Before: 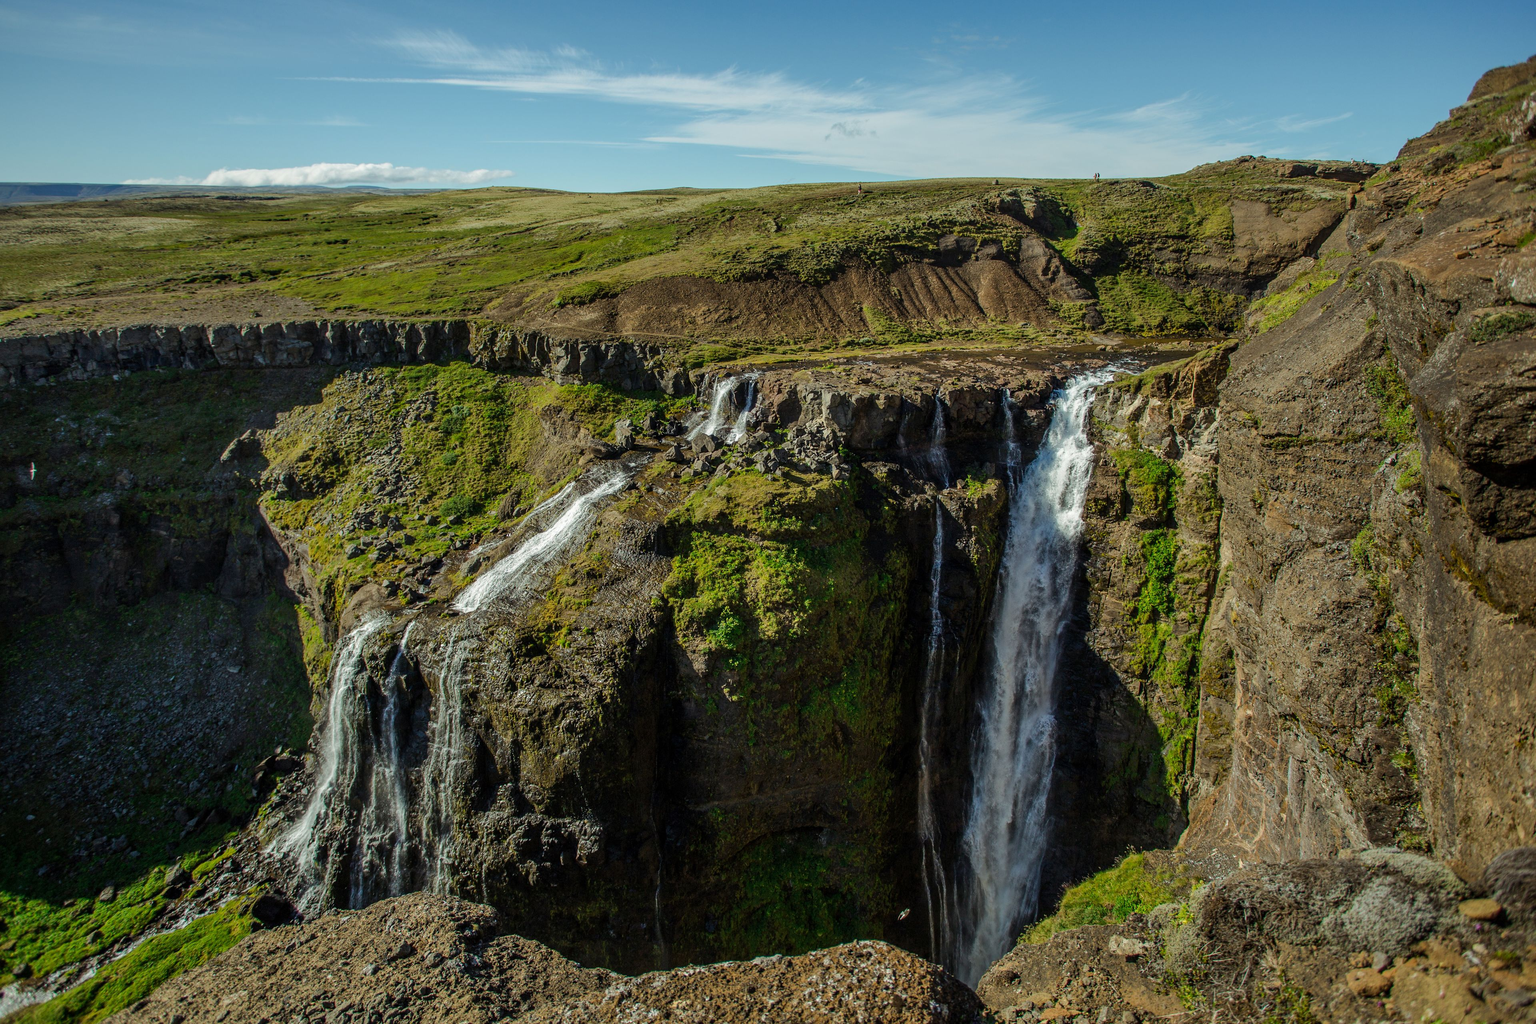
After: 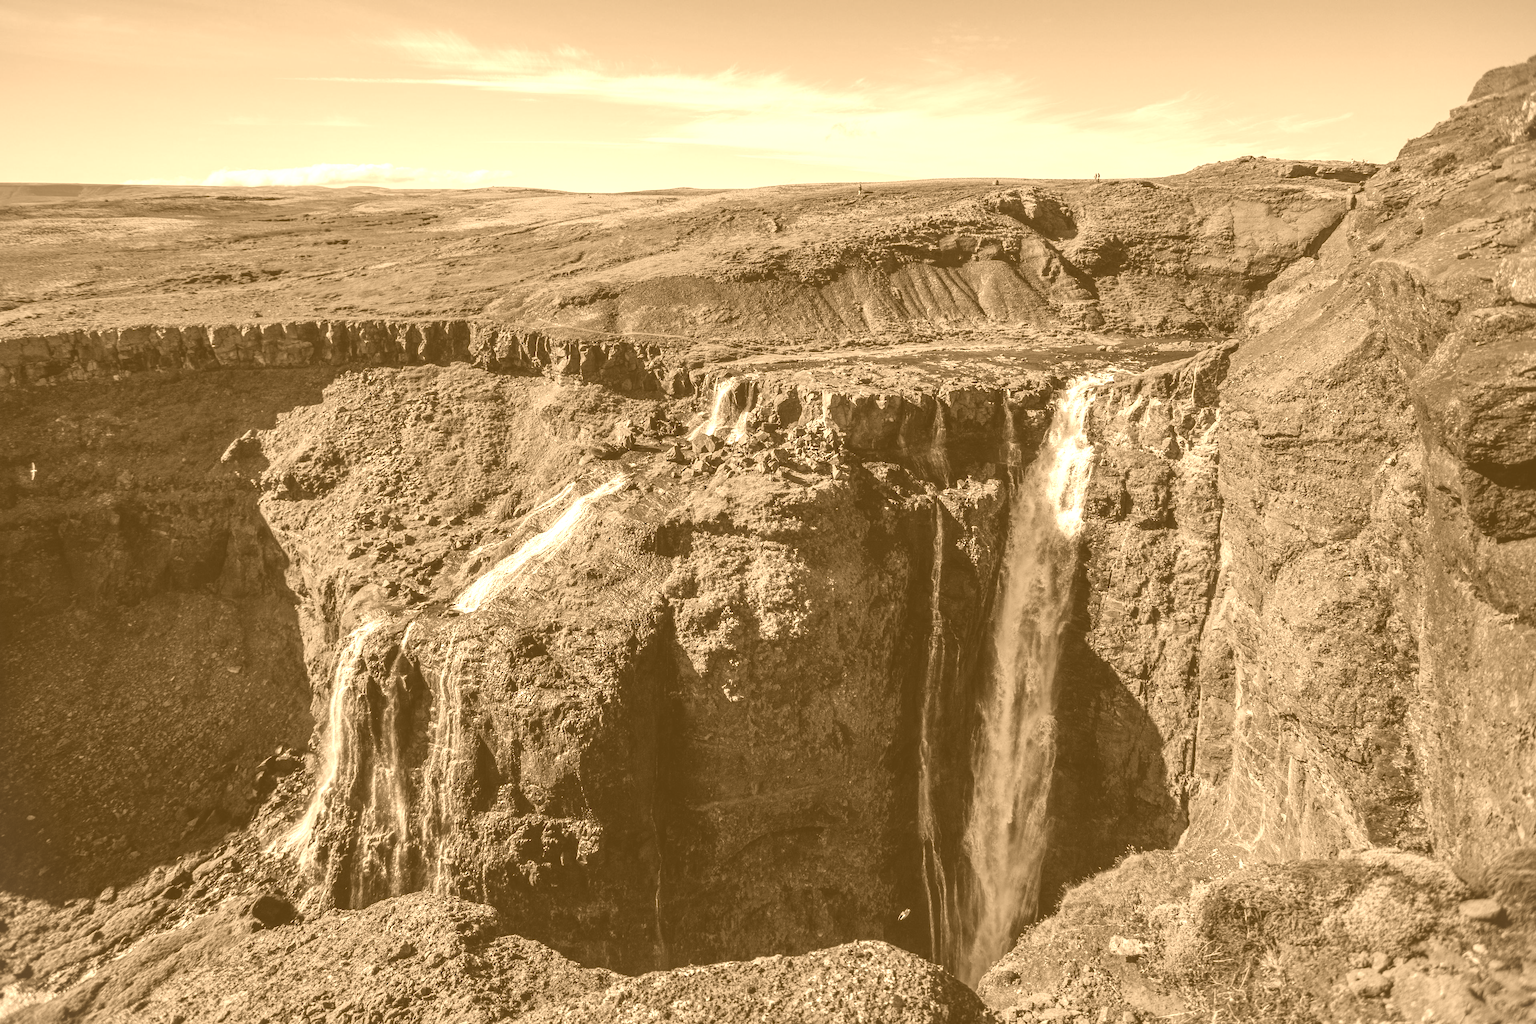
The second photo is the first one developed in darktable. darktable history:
colorize: hue 28.8°, source mix 100%
vignetting: fall-off start 100%, brightness 0.05, saturation 0
